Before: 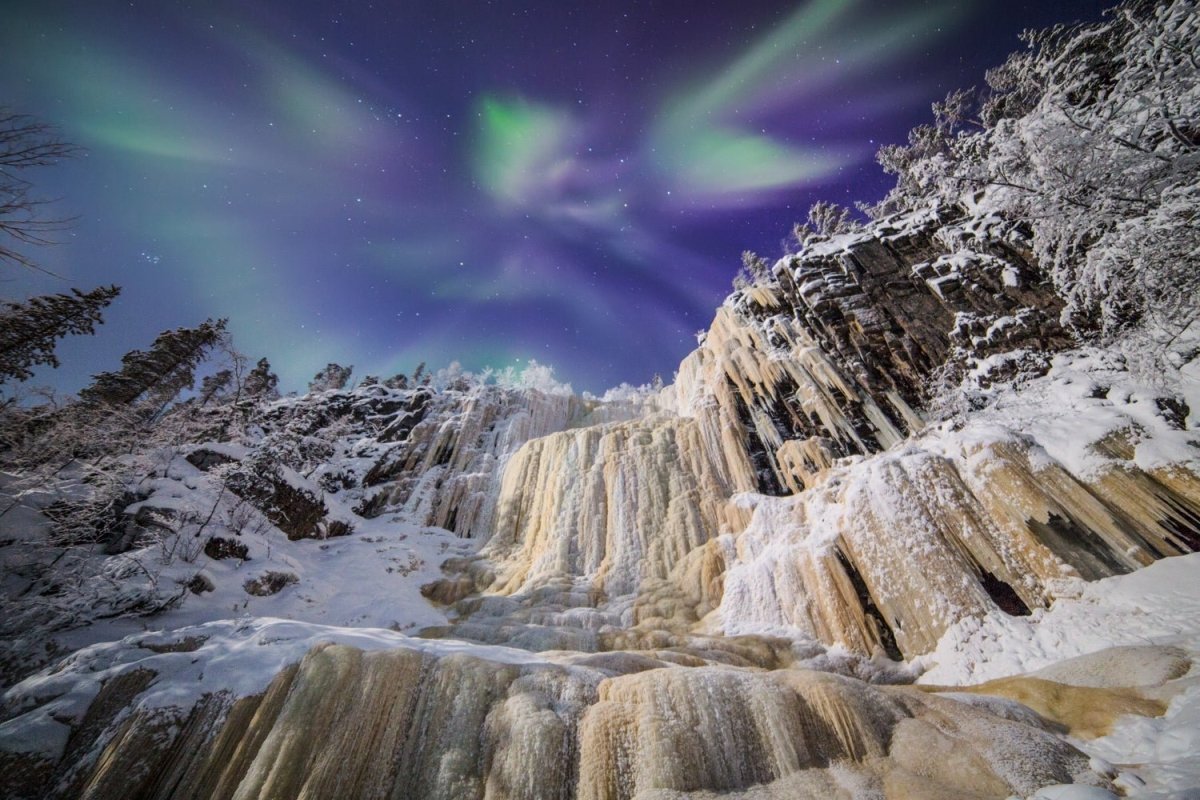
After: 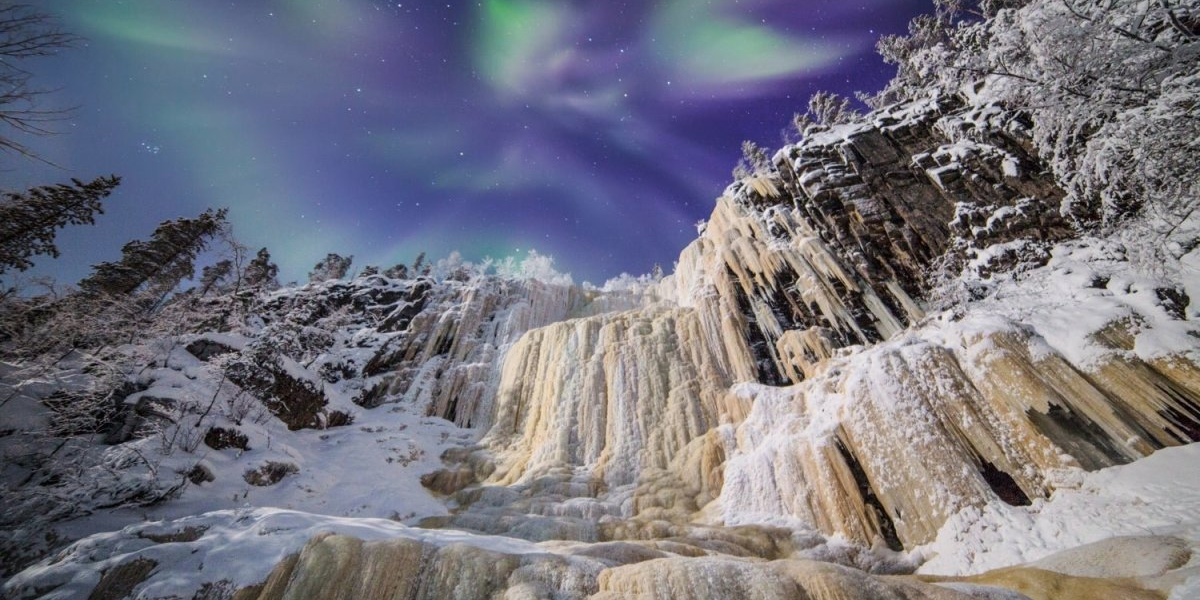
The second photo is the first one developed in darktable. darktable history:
contrast brightness saturation: saturation -0.04
crop: top 13.819%, bottom 11.169%
